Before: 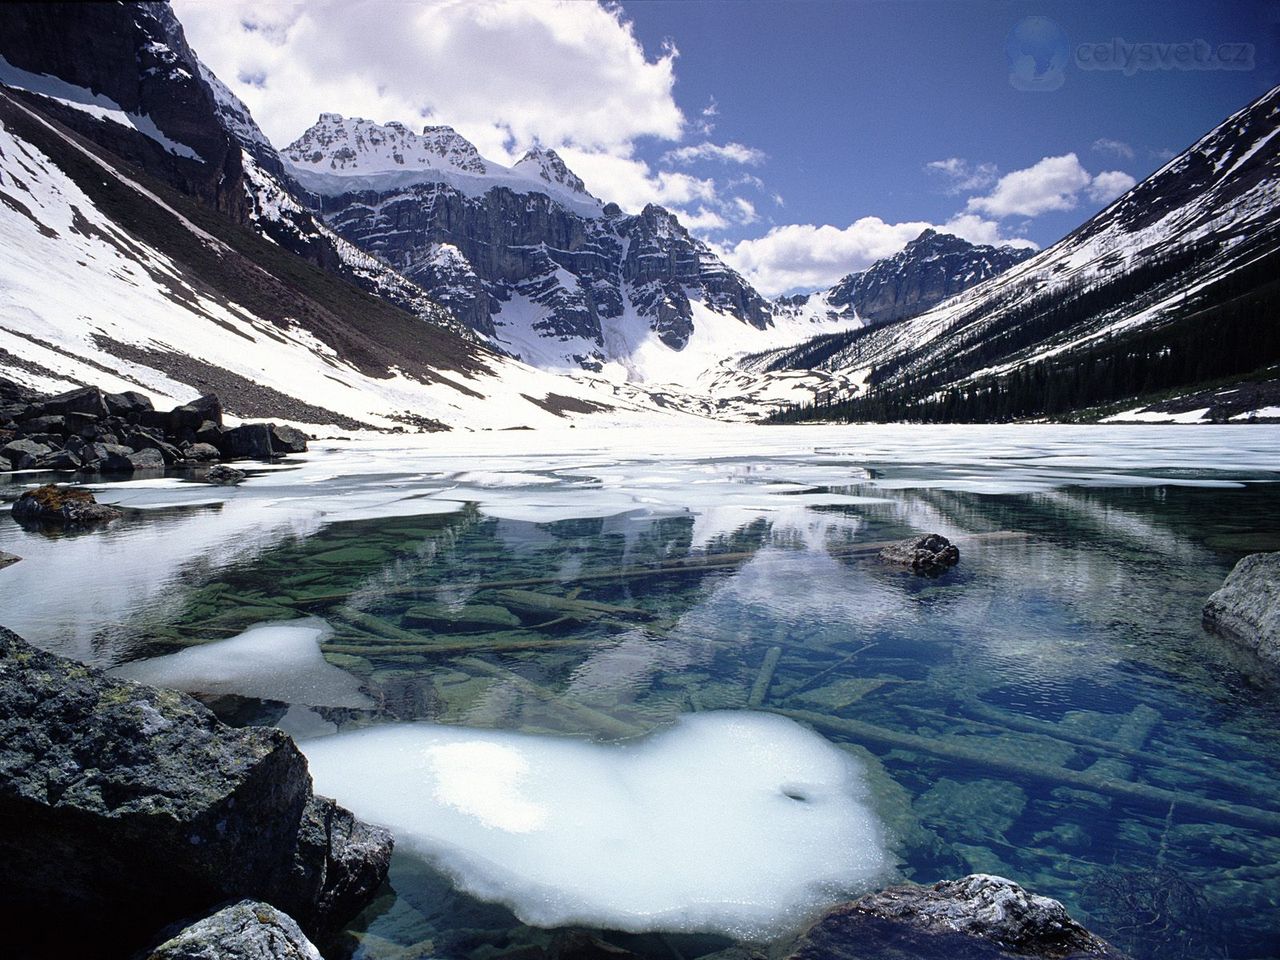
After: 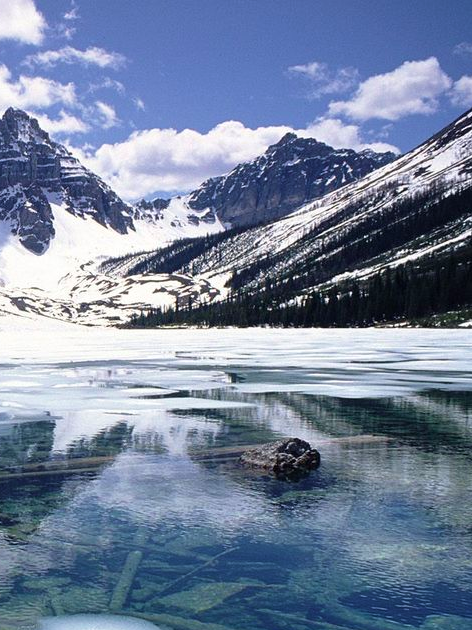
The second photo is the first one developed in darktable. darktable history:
velvia: on, module defaults
crop and rotate: left 49.936%, top 10.094%, right 13.136%, bottom 24.256%
